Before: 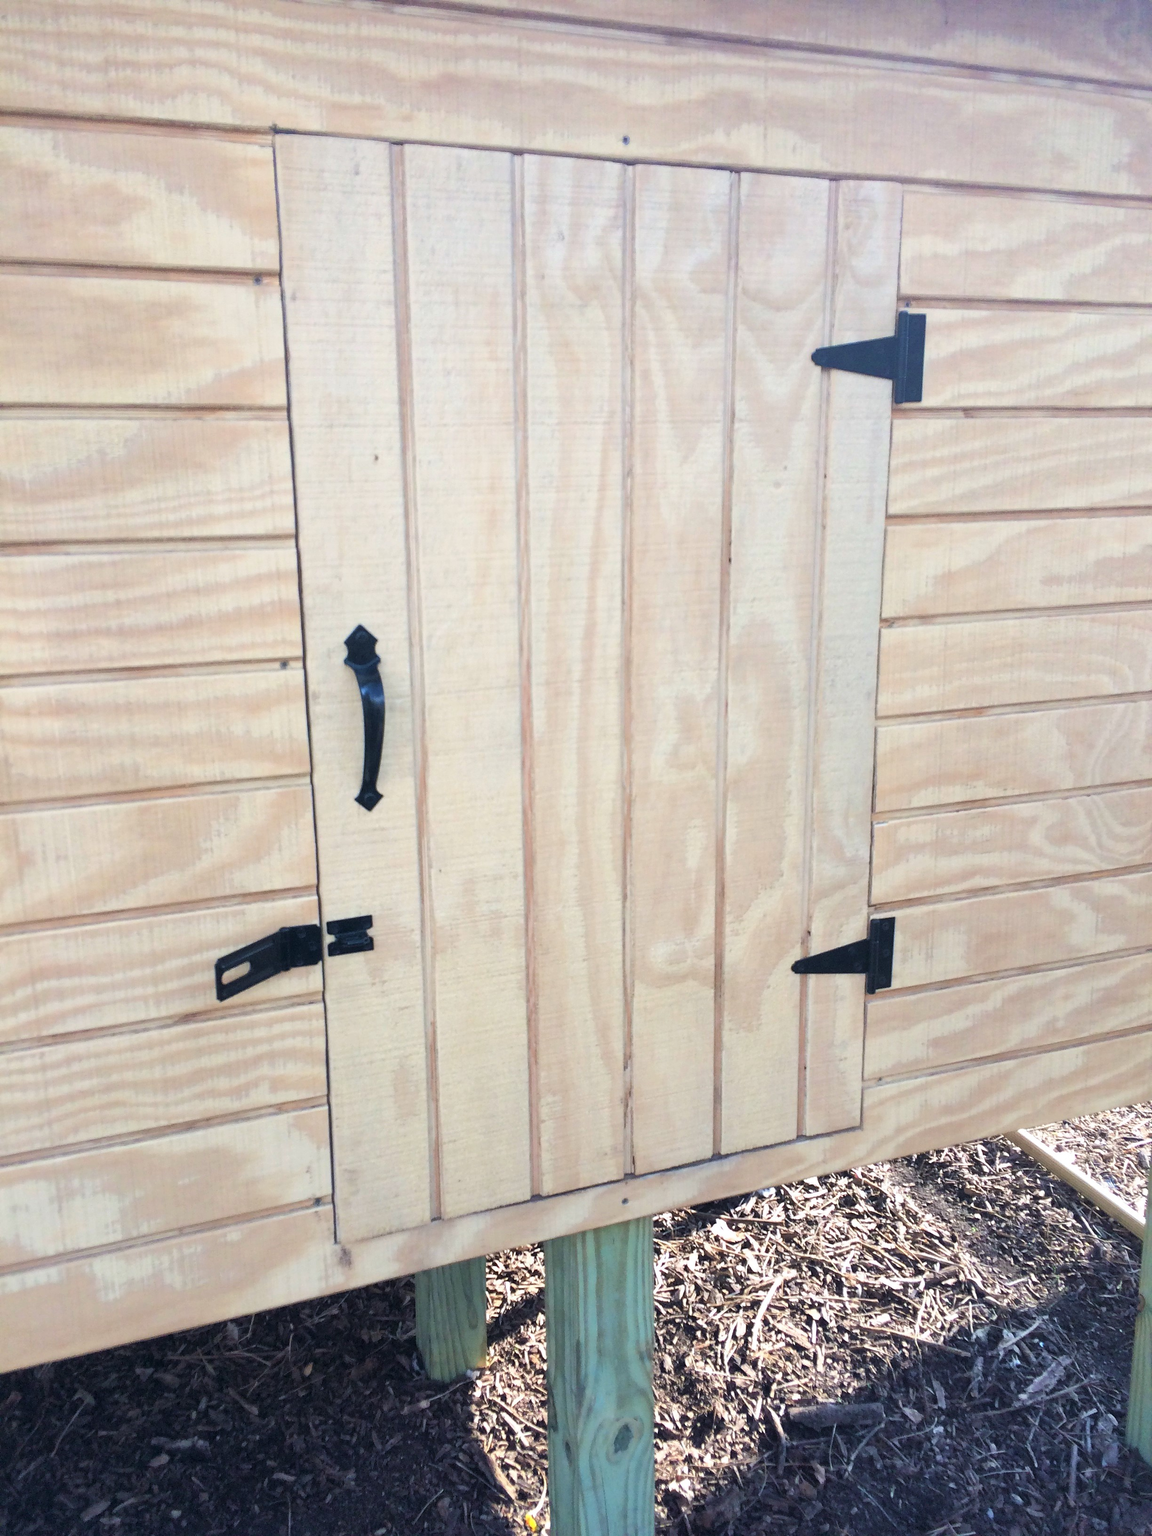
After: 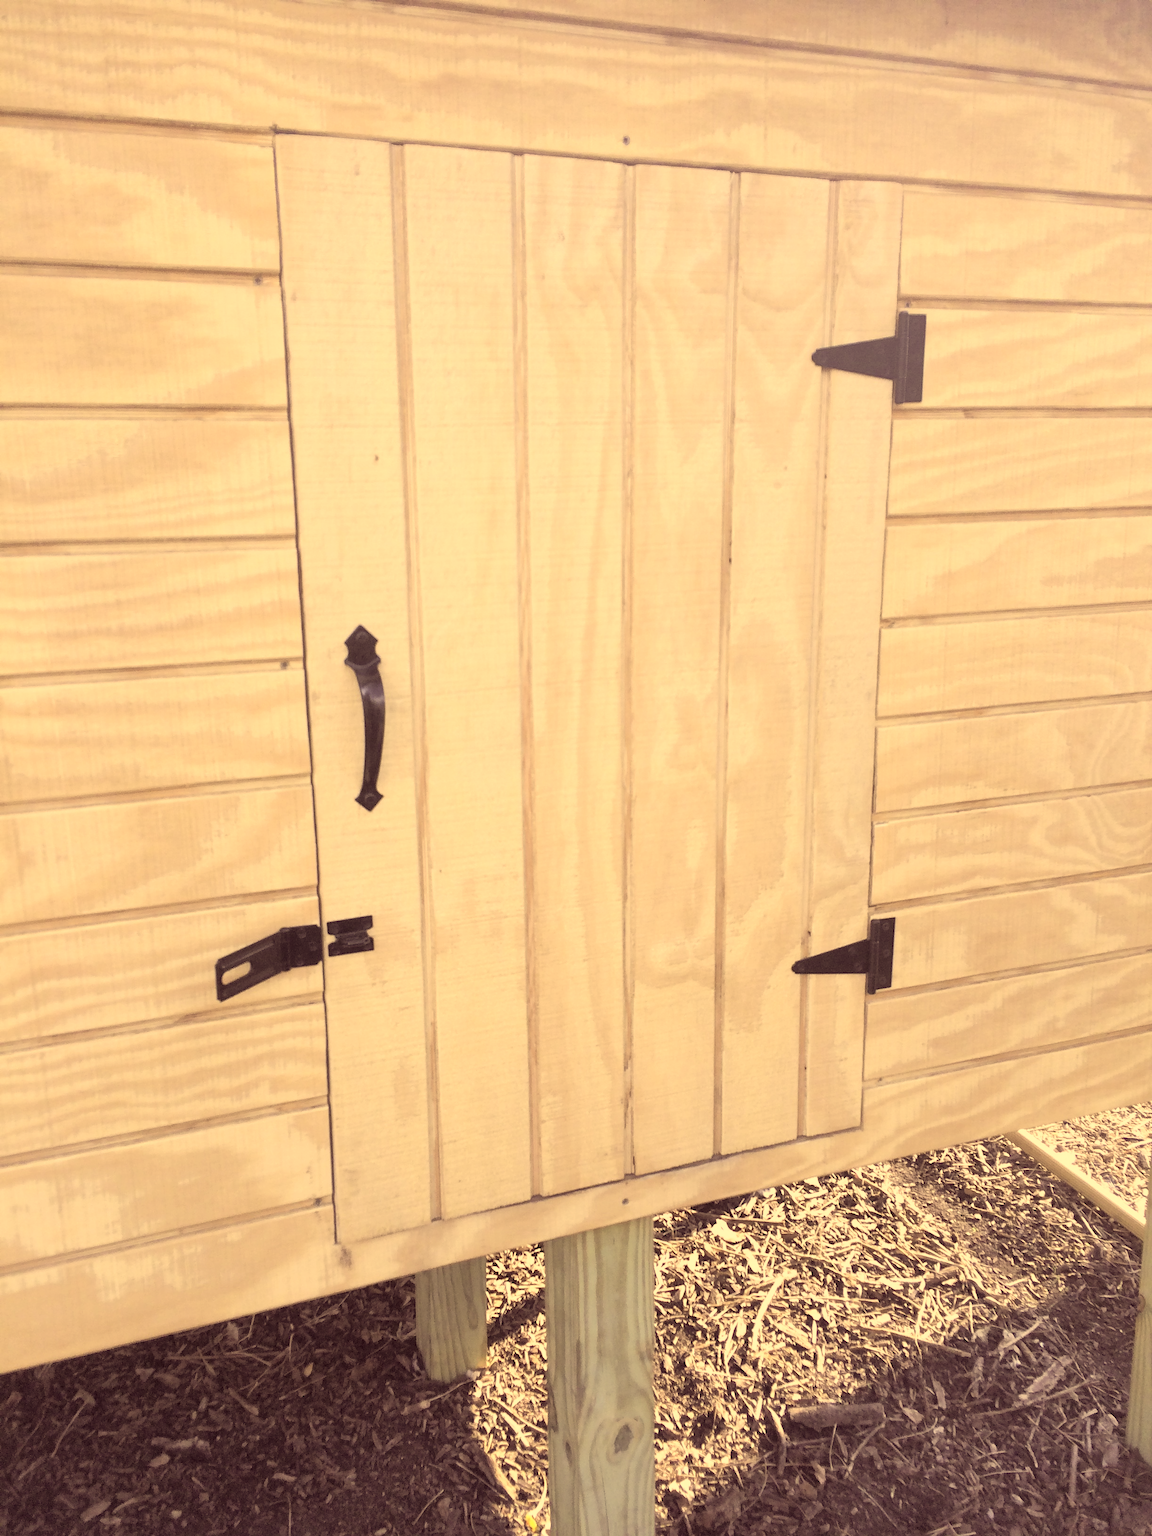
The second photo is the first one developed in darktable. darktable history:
color correction: highlights a* 10.12, highlights b* 39.04, shadows a* 14.62, shadows b* 3.37
contrast brightness saturation: brightness 0.18, saturation -0.5
